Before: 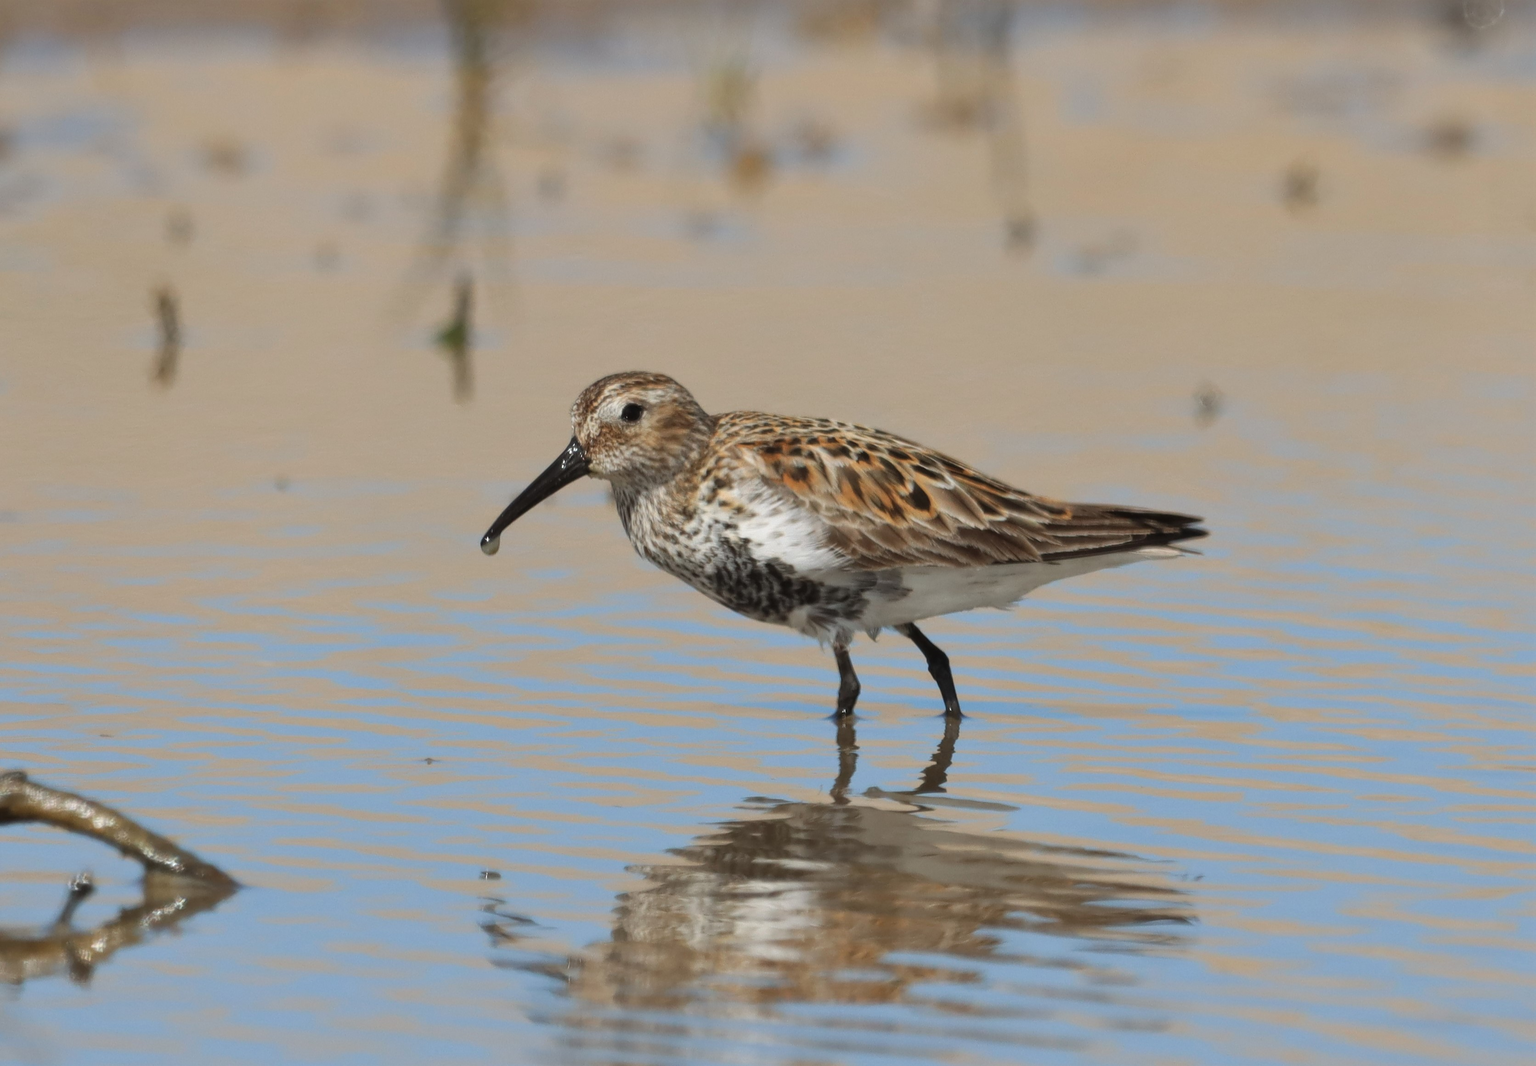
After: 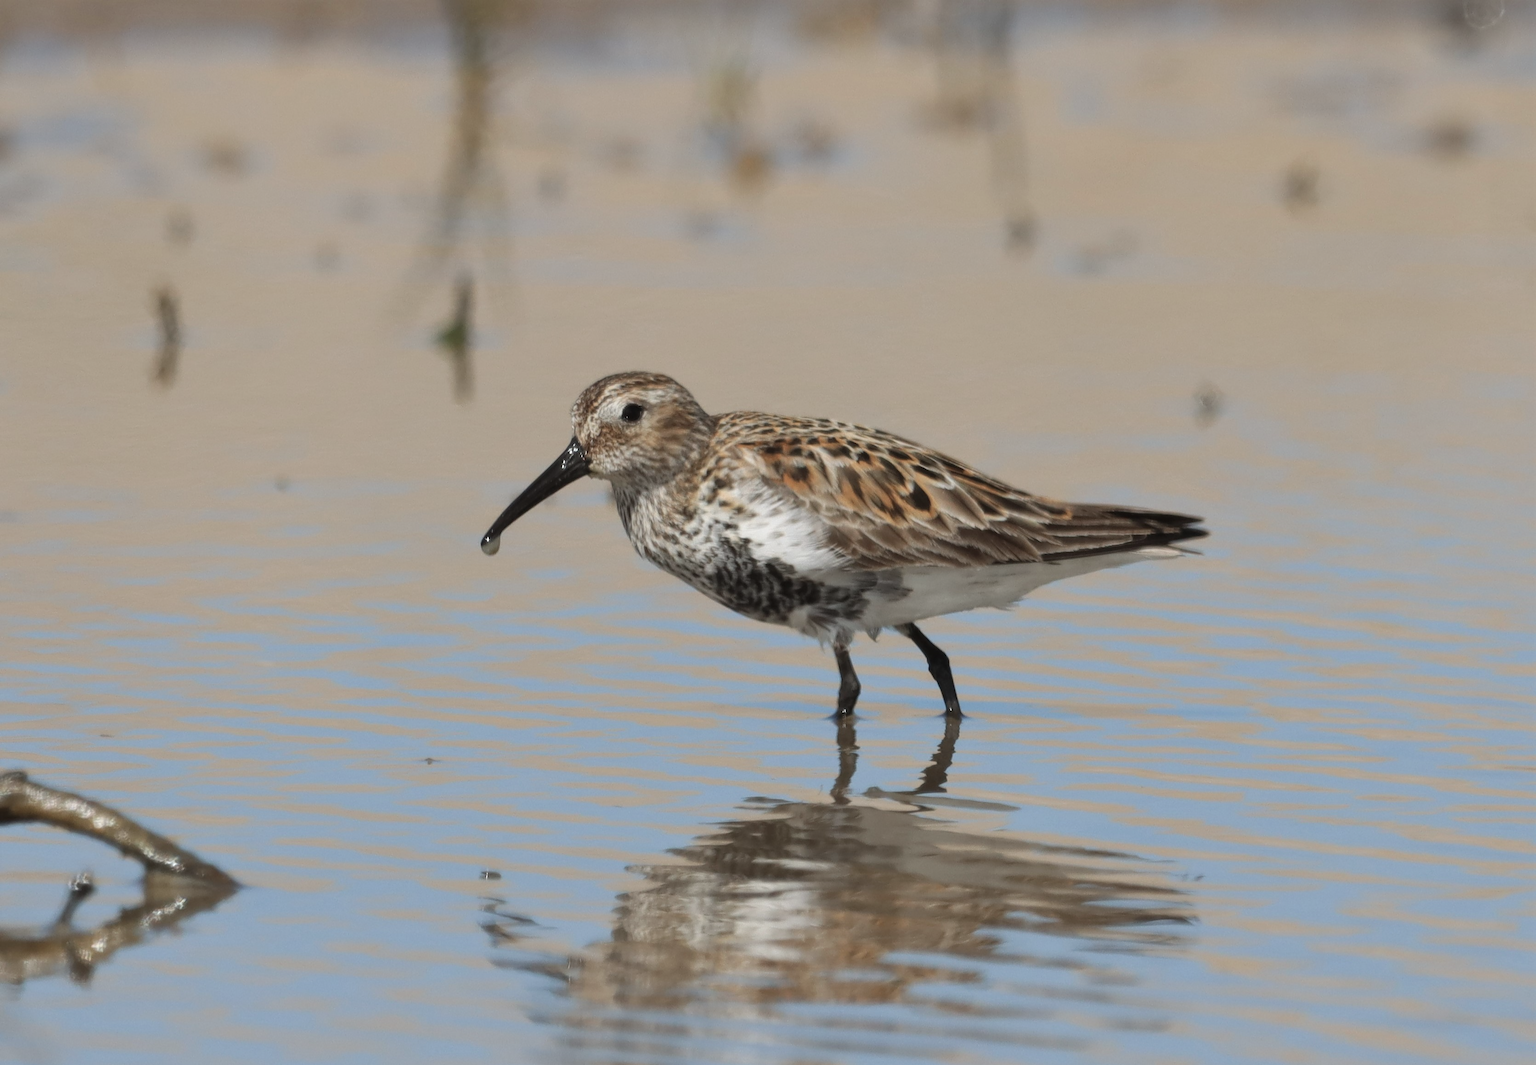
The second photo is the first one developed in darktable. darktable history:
color correction: highlights b* -0.024, saturation 0.78
